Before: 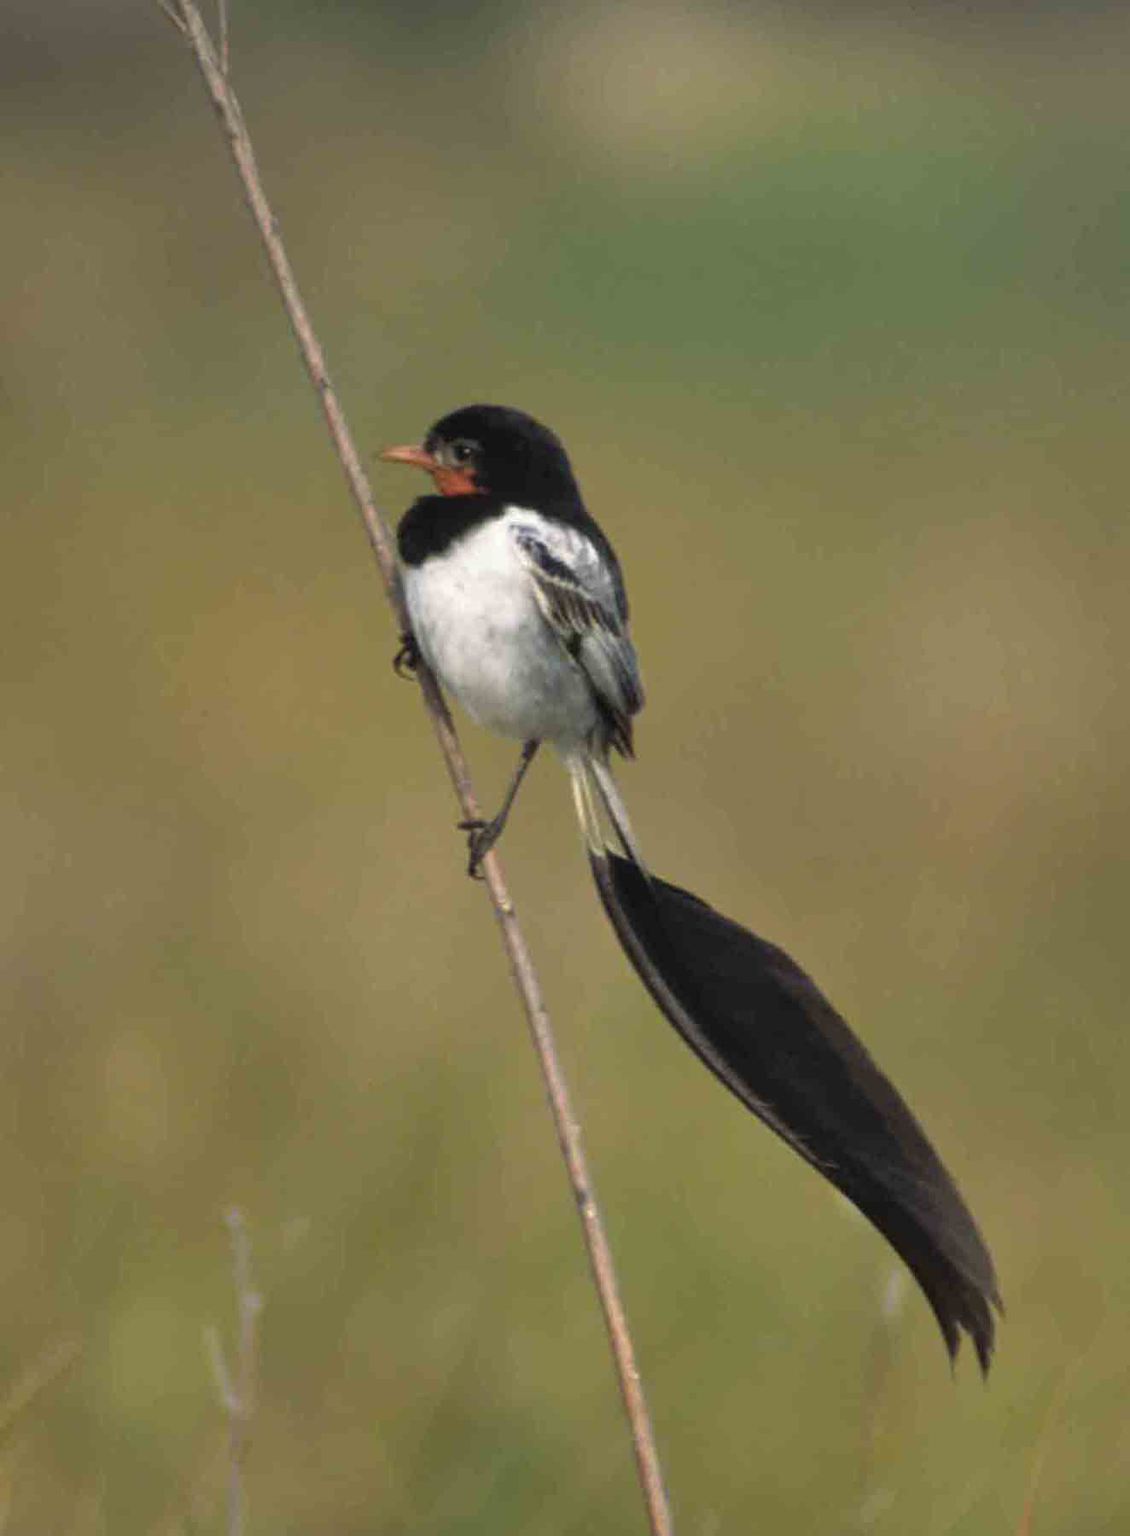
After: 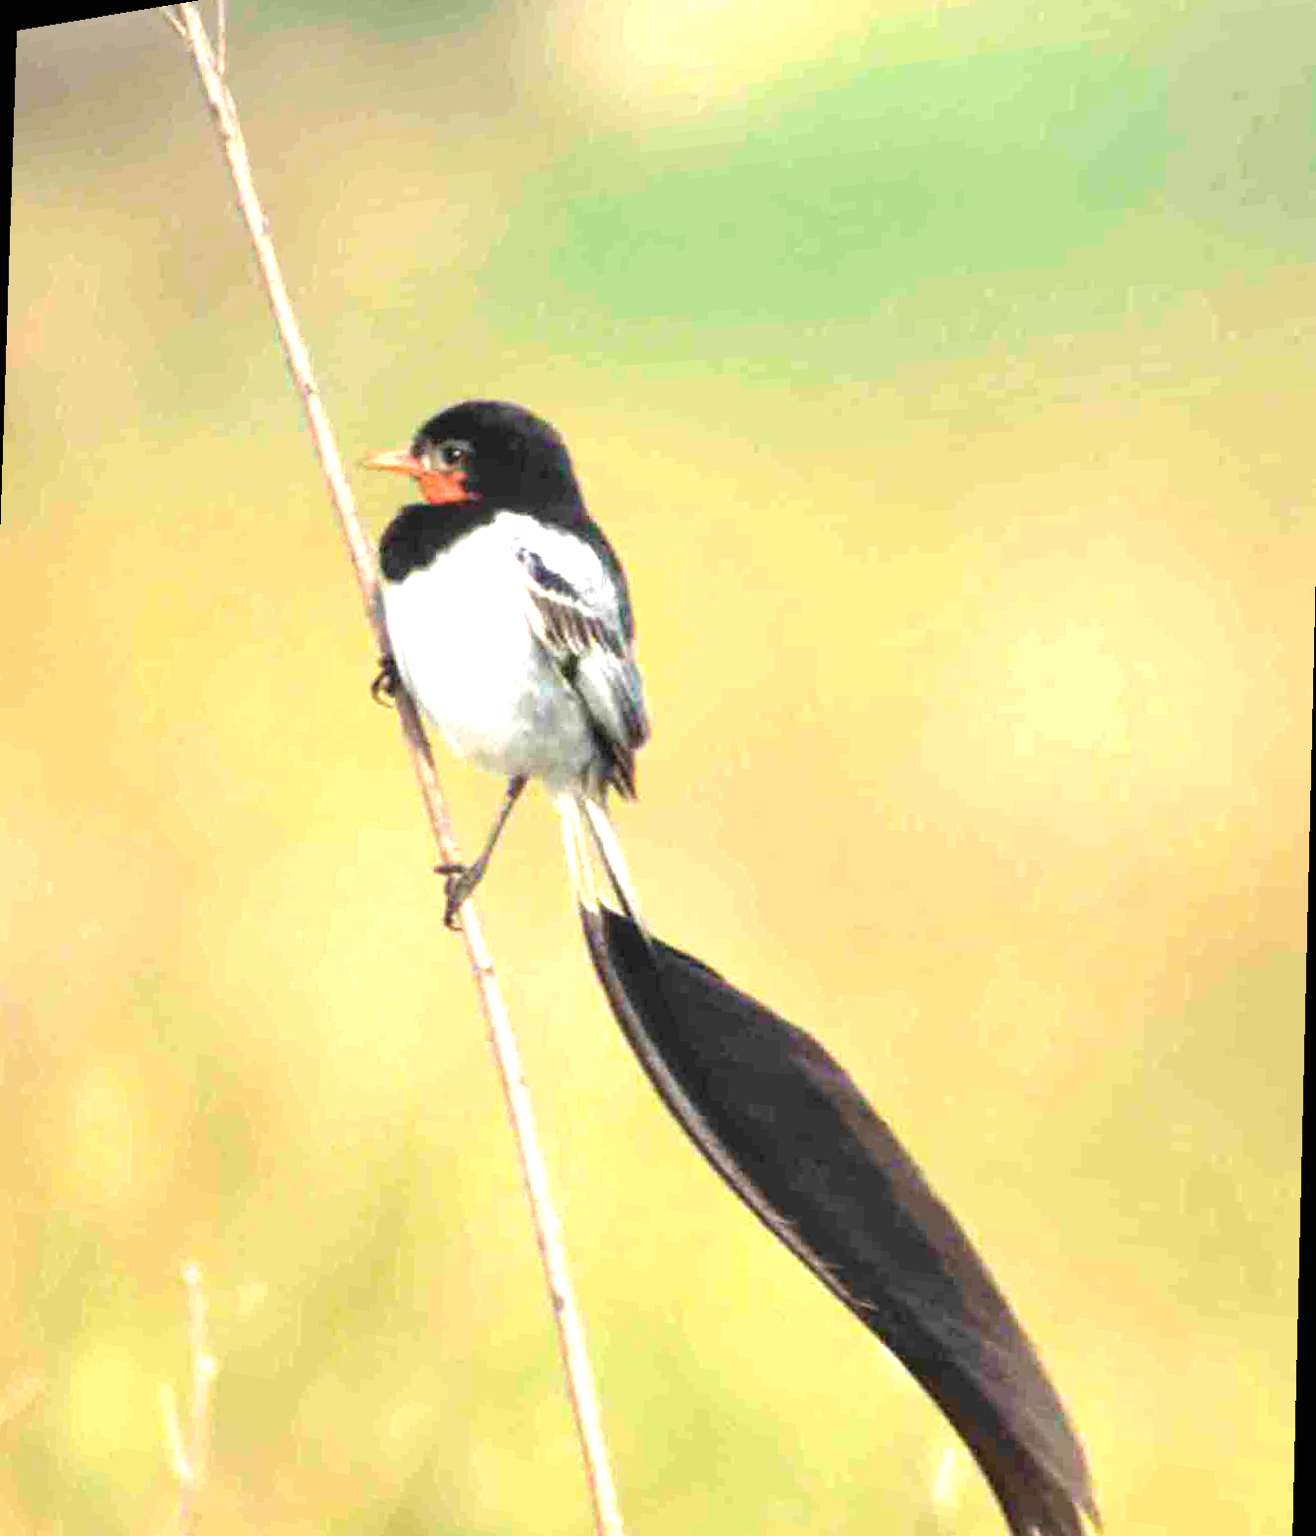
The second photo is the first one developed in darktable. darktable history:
exposure: black level correction 0, exposure 2 EV, compensate highlight preservation false
rotate and perspective: rotation 1.69°, lens shift (vertical) -0.023, lens shift (horizontal) -0.291, crop left 0.025, crop right 0.988, crop top 0.092, crop bottom 0.842
